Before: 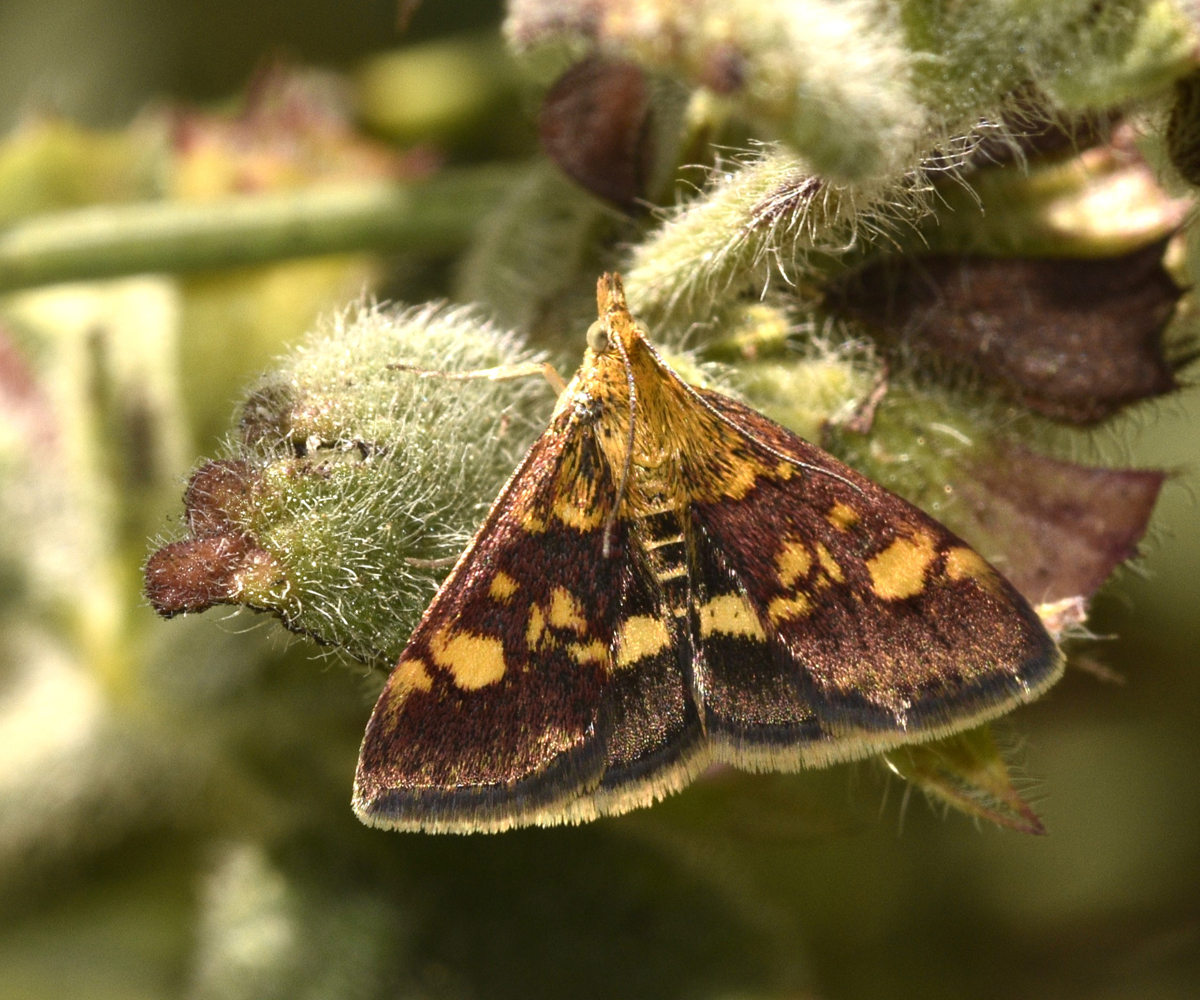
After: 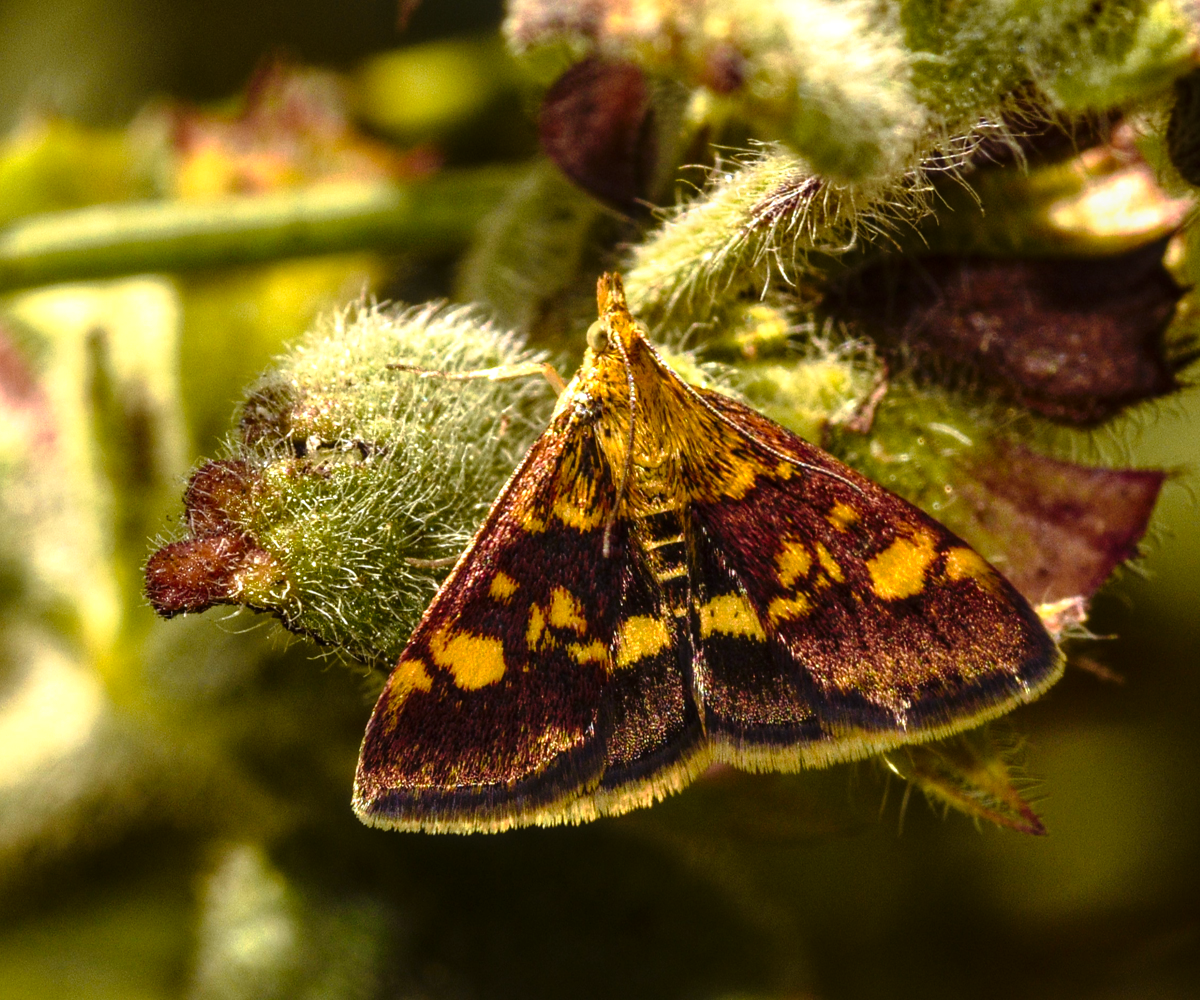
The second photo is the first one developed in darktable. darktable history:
tone curve: curves: ch0 [(0, 0) (0.224, 0.12) (0.375, 0.296) (0.528, 0.472) (0.681, 0.634) (0.8, 0.766) (0.873, 0.877) (1, 1)], preserve colors none
color balance rgb: shadows lift › luminance 0.369%, shadows lift › chroma 6.799%, shadows lift › hue 298.98°, perceptual saturation grading › global saturation -1.615%, perceptual saturation grading › highlights -7.17%, perceptual saturation grading › mid-tones 8.403%, perceptual saturation grading › shadows 3.387%, global vibrance 50.66%
local contrast: on, module defaults
